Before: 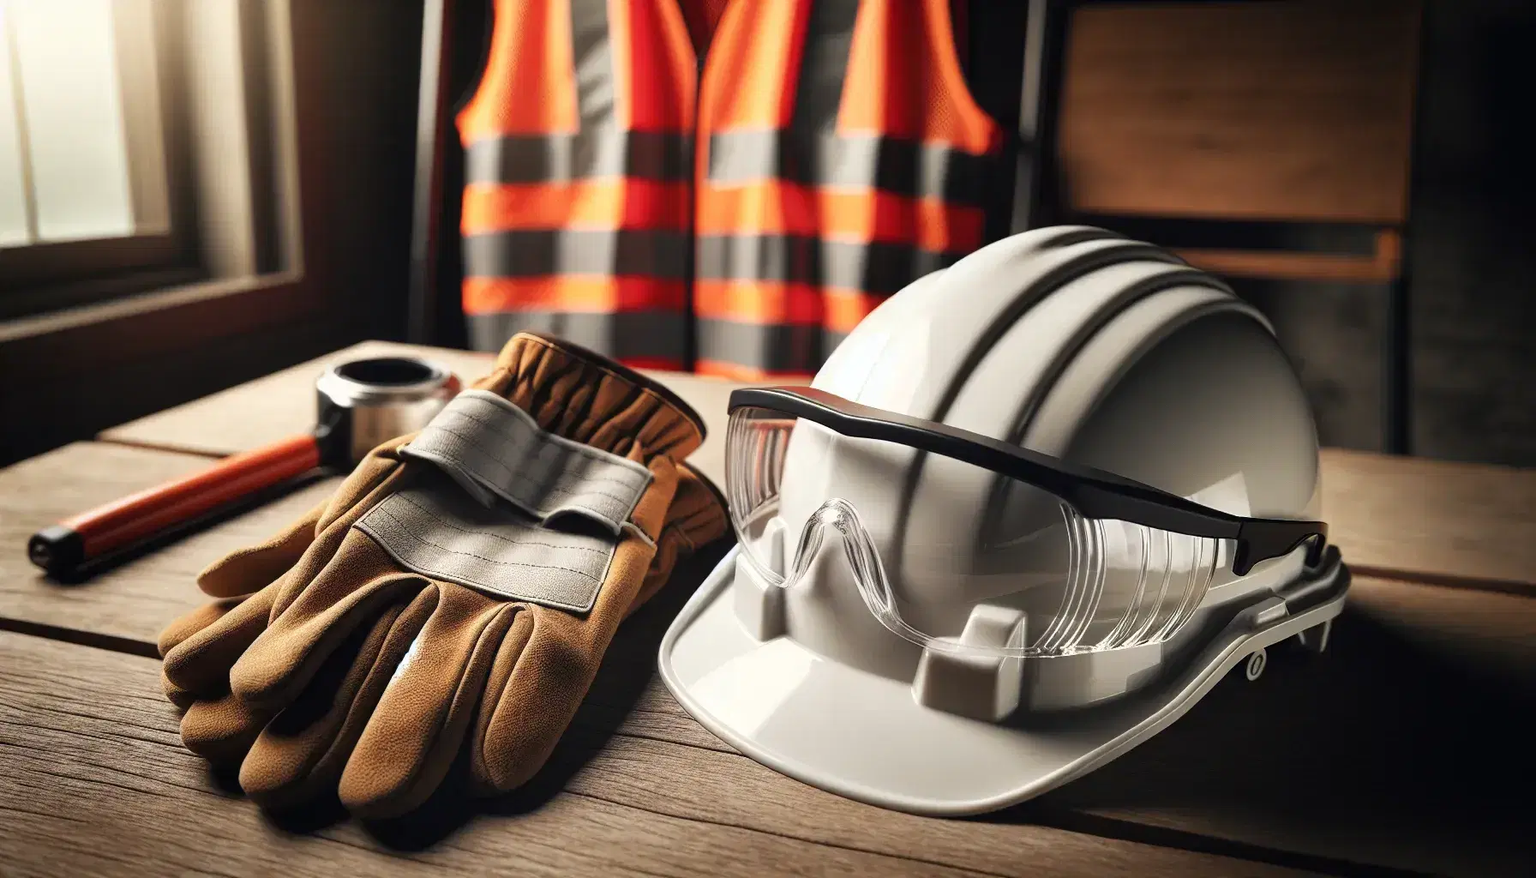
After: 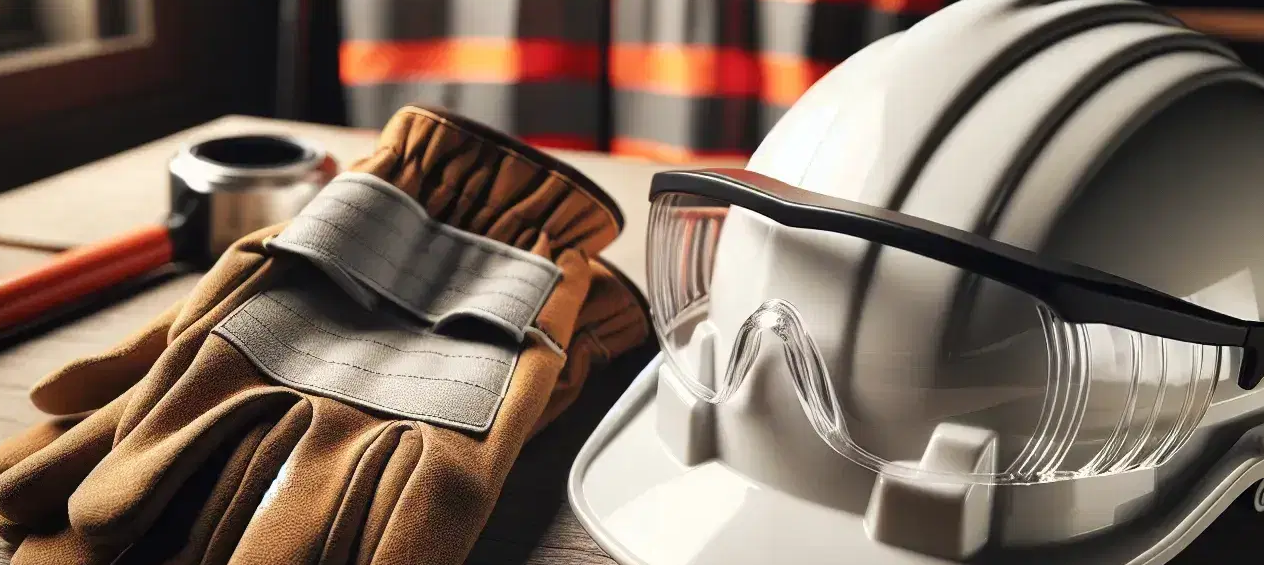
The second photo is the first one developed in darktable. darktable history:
crop: left 11.165%, top 27.618%, right 18.259%, bottom 17.141%
